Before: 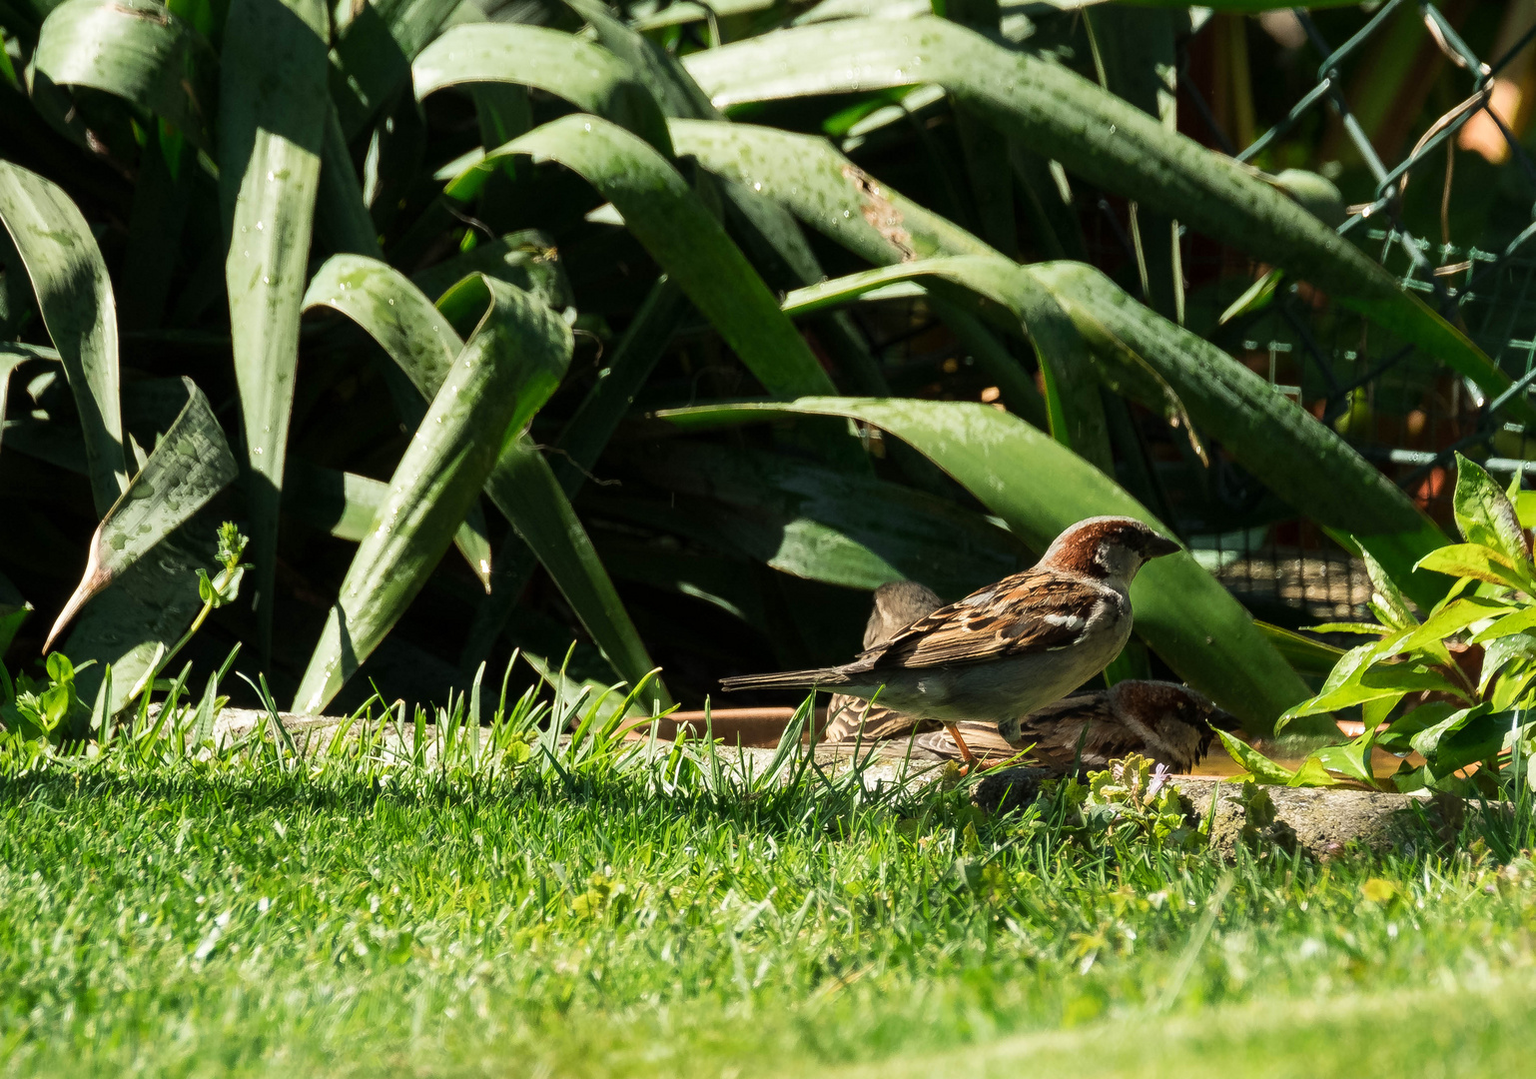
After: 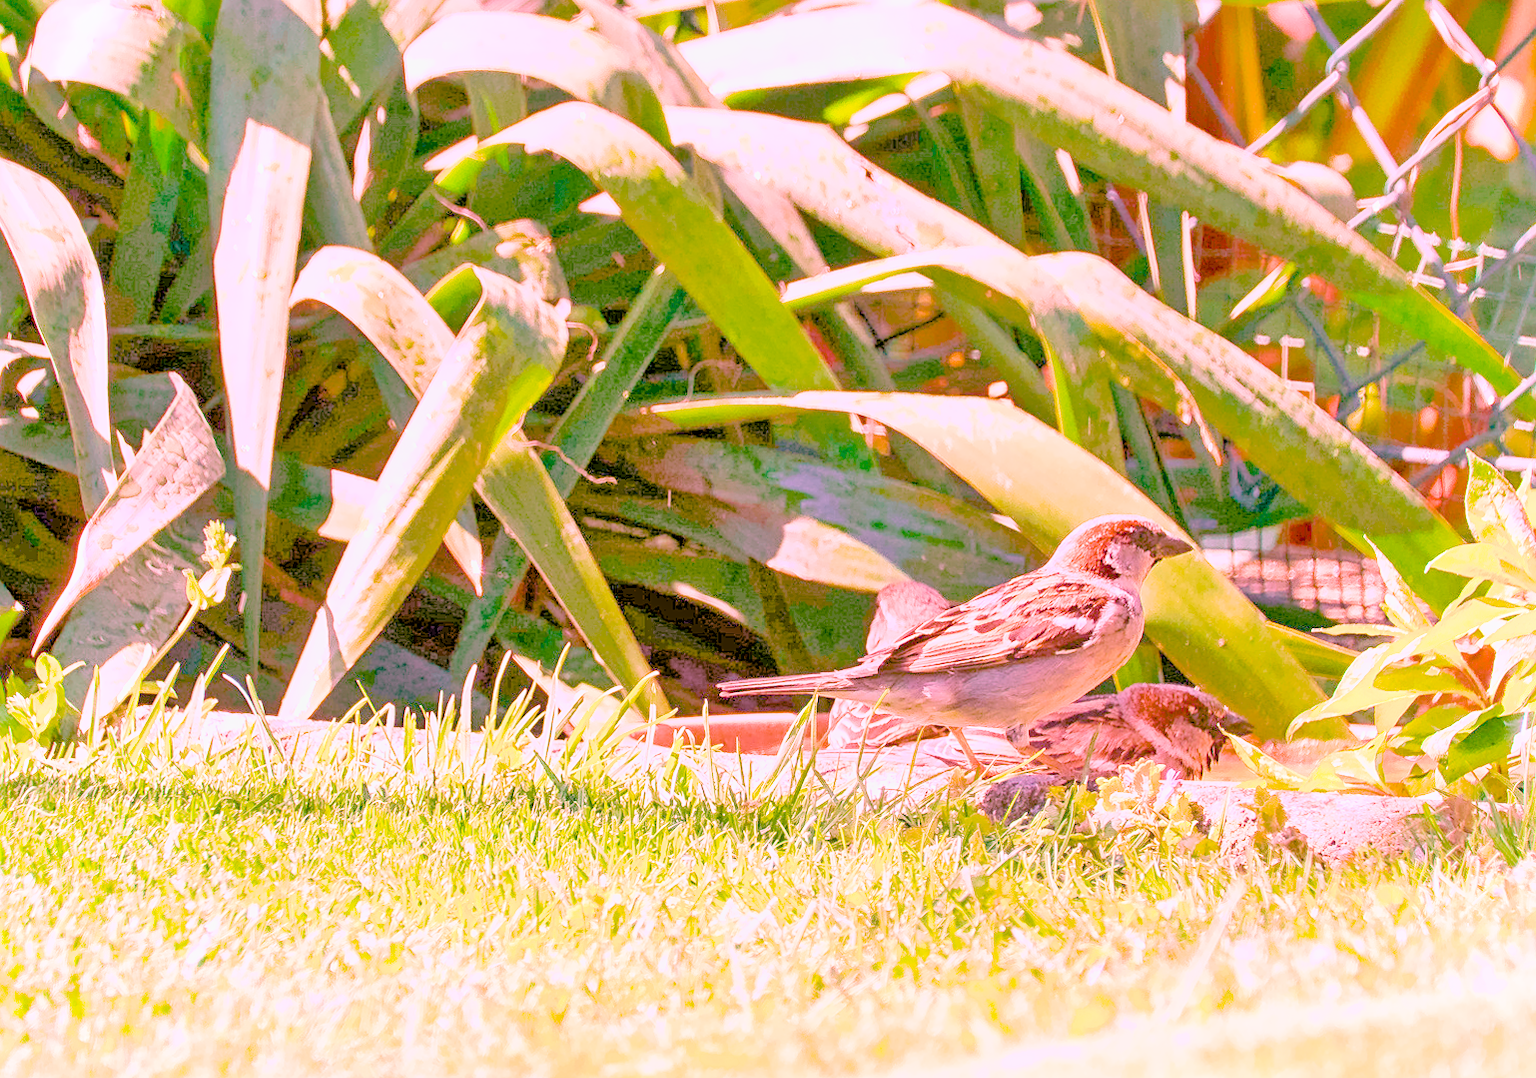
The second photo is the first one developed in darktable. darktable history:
haze removal: compatibility mode true, adaptive false
color balance rgb: linear chroma grading › global chroma 9%, perceptual saturation grading › global saturation 36%, perceptual saturation grading › shadows 35%, perceptual brilliance grading › global brilliance 15%, perceptual brilliance grading › shadows -35%, global vibrance 15%
exposure: black level correction 0, exposure 0.953 EV, compensate exposure bias true, compensate highlight preservation false
filmic rgb: black relative exposure -7.15 EV, white relative exposure 5.36 EV, hardness 3.02, color science v6 (2022)
highlight reconstruction: iterations 1, diameter of reconstruction 64 px
lens correction: scale 1.01, crop 1, focal 85, aperture 2.8, distance 7.77, camera "Canon EOS RP", lens "Canon RF 85mm F2 MACRO IS STM"
sharpen: on, module defaults
tone equalizer "relight: fill-in": -7 EV 0.15 EV, -6 EV 0.6 EV, -5 EV 1.15 EV, -4 EV 1.33 EV, -3 EV 1.15 EV, -2 EV 0.6 EV, -1 EV 0.15 EV, mask exposure compensation -0.5 EV
white balance: red 2.061, blue 1.59
denoise (profiled): preserve shadows 1.45, scattering 0.004, a [-1, 0, 0], compensate highlight preservation false
